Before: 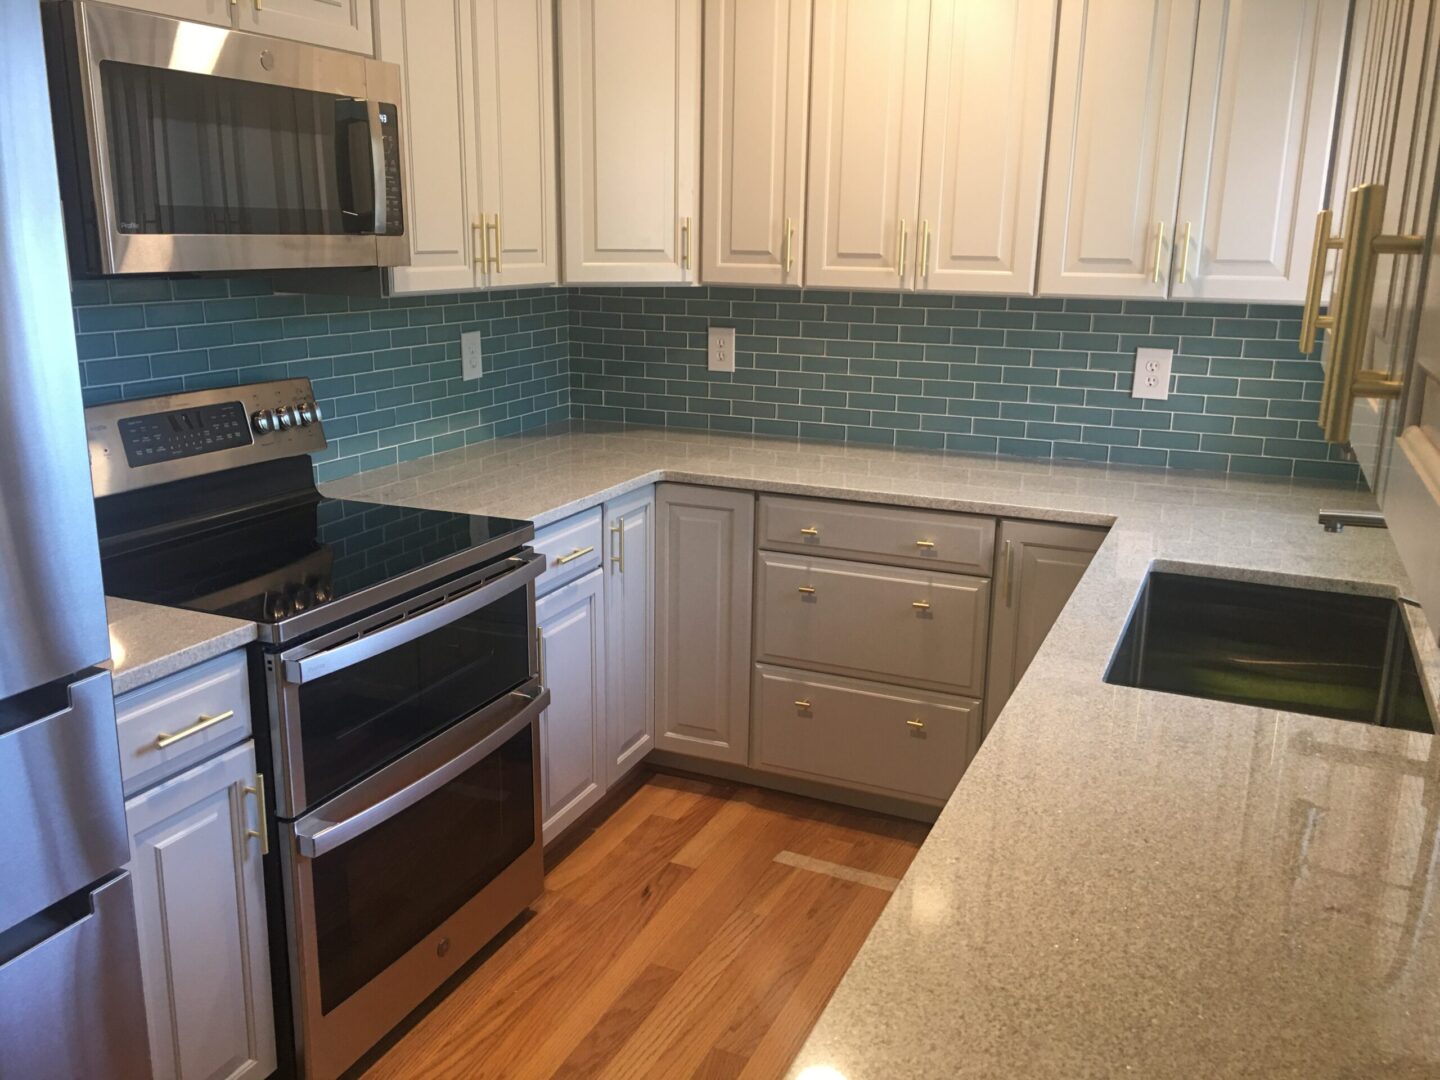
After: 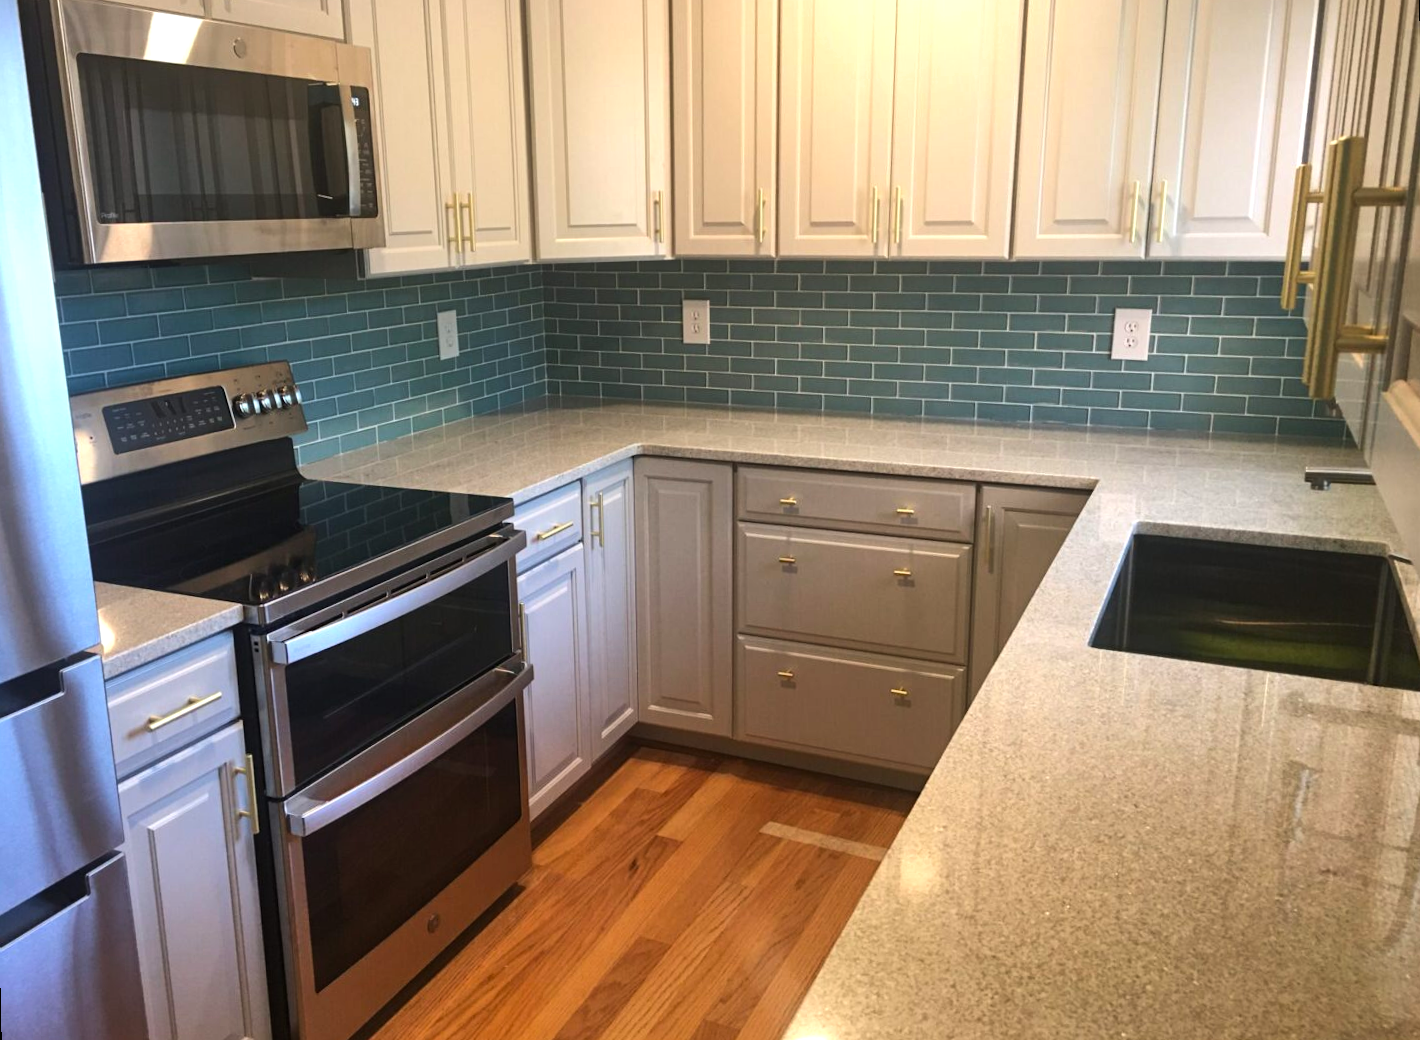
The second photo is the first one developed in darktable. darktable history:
shadows and highlights: shadows 52.34, highlights -28.23, soften with gaussian
tone equalizer: -8 EV -0.417 EV, -7 EV -0.389 EV, -6 EV -0.333 EV, -5 EV -0.222 EV, -3 EV 0.222 EV, -2 EV 0.333 EV, -1 EV 0.389 EV, +0 EV 0.417 EV, edges refinement/feathering 500, mask exposure compensation -1.57 EV, preserve details no
rotate and perspective: rotation -1.32°, lens shift (horizontal) -0.031, crop left 0.015, crop right 0.985, crop top 0.047, crop bottom 0.982
contrast brightness saturation: contrast 0.04, saturation 0.16
